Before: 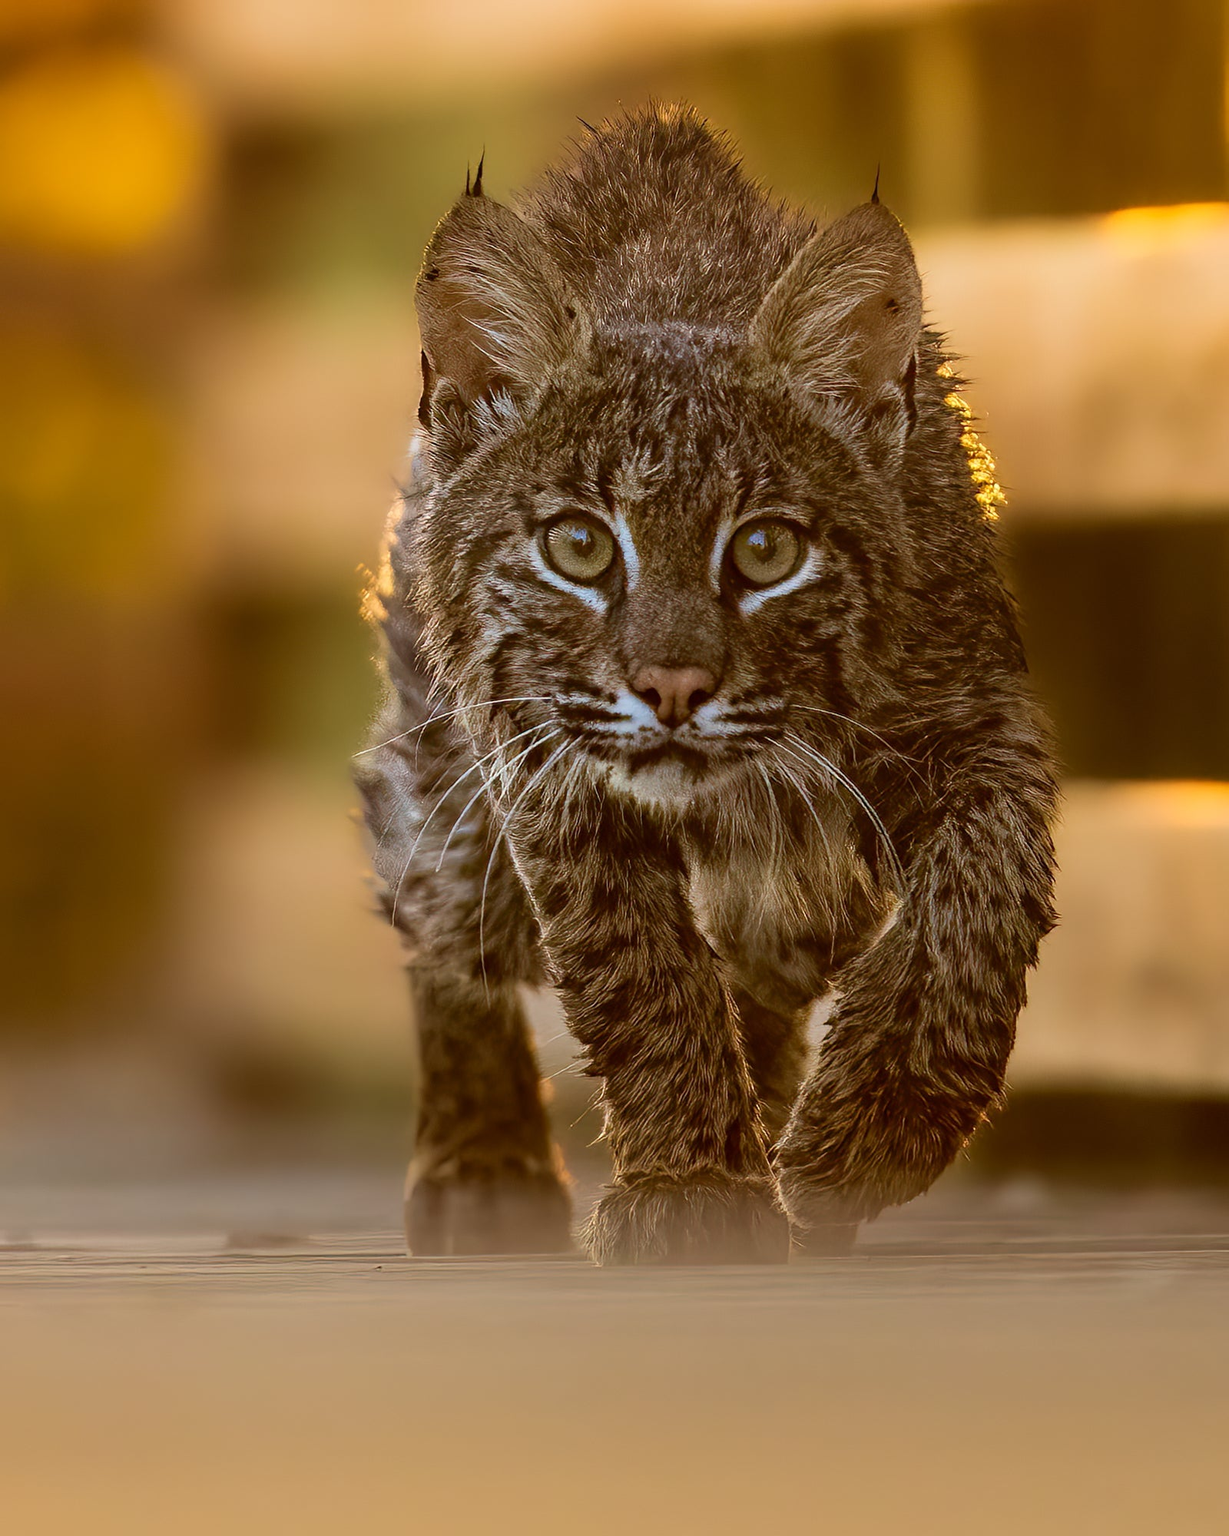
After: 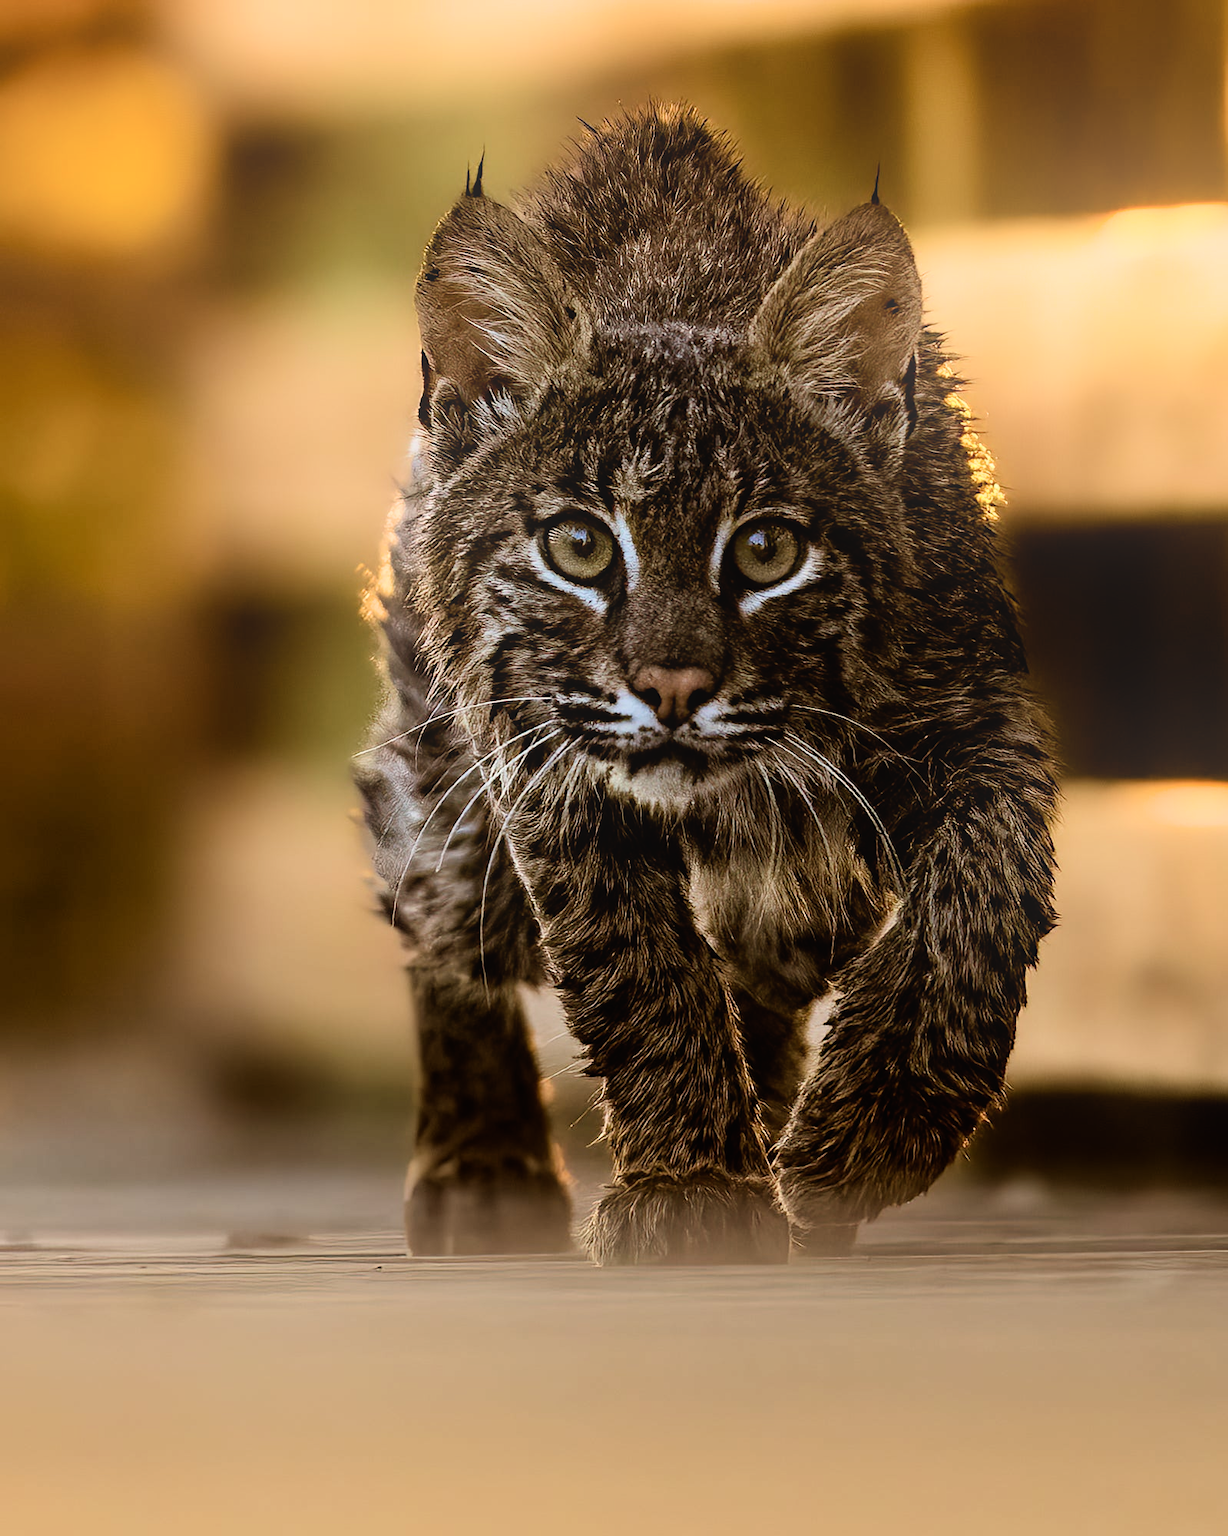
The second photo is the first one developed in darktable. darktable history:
filmic rgb: black relative exposure -5.42 EV, white relative exposure 2.85 EV, dynamic range scaling -37.73%, hardness 4, contrast 1.605, highlights saturation mix -0.93%
bloom: size 38%, threshold 95%, strength 30%
